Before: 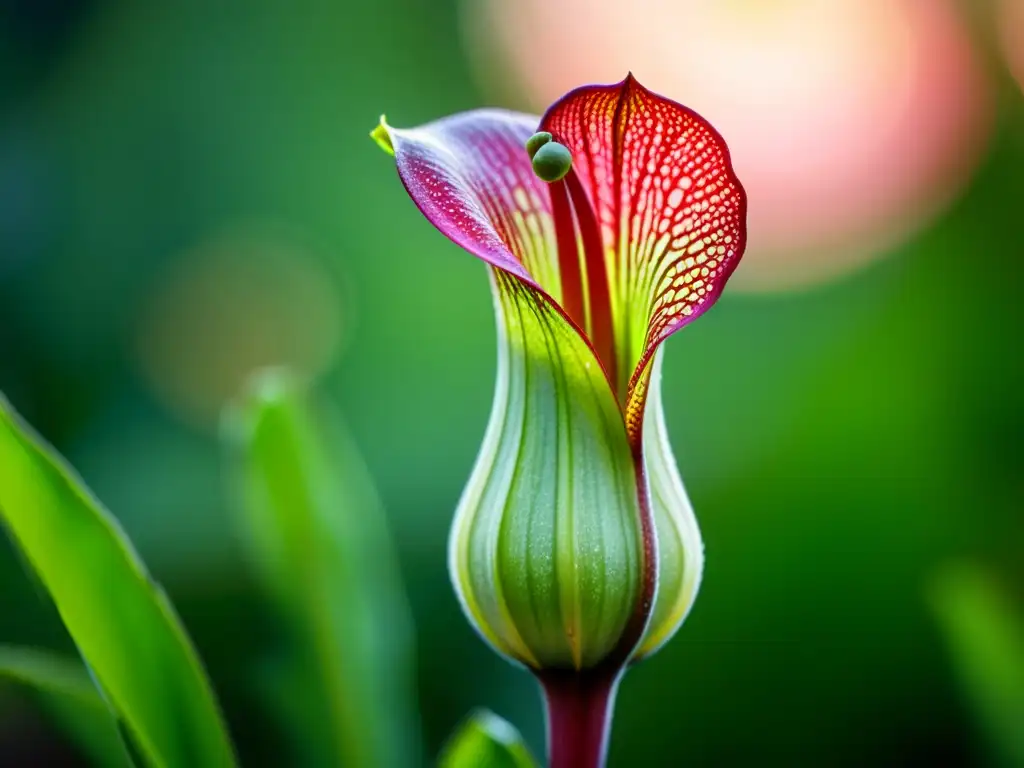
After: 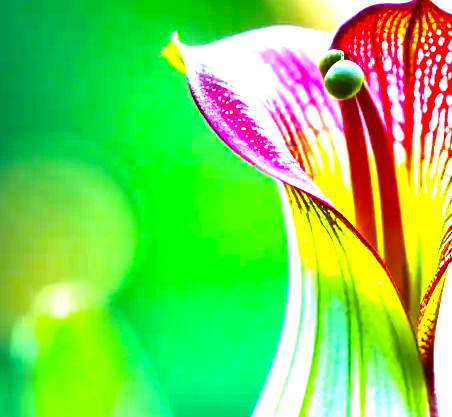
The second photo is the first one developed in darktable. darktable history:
crop: left 20.333%, top 10.799%, right 35.464%, bottom 34.881%
color balance rgb: perceptual saturation grading › global saturation 20%, perceptual saturation grading › highlights -24.781%, perceptual saturation grading › shadows 25.362%, perceptual brilliance grading › global brilliance 30.769%, perceptual brilliance grading › highlights 50.602%, perceptual brilliance grading › mid-tones 50.78%, perceptual brilliance grading › shadows -22.039%, global vibrance 20%
